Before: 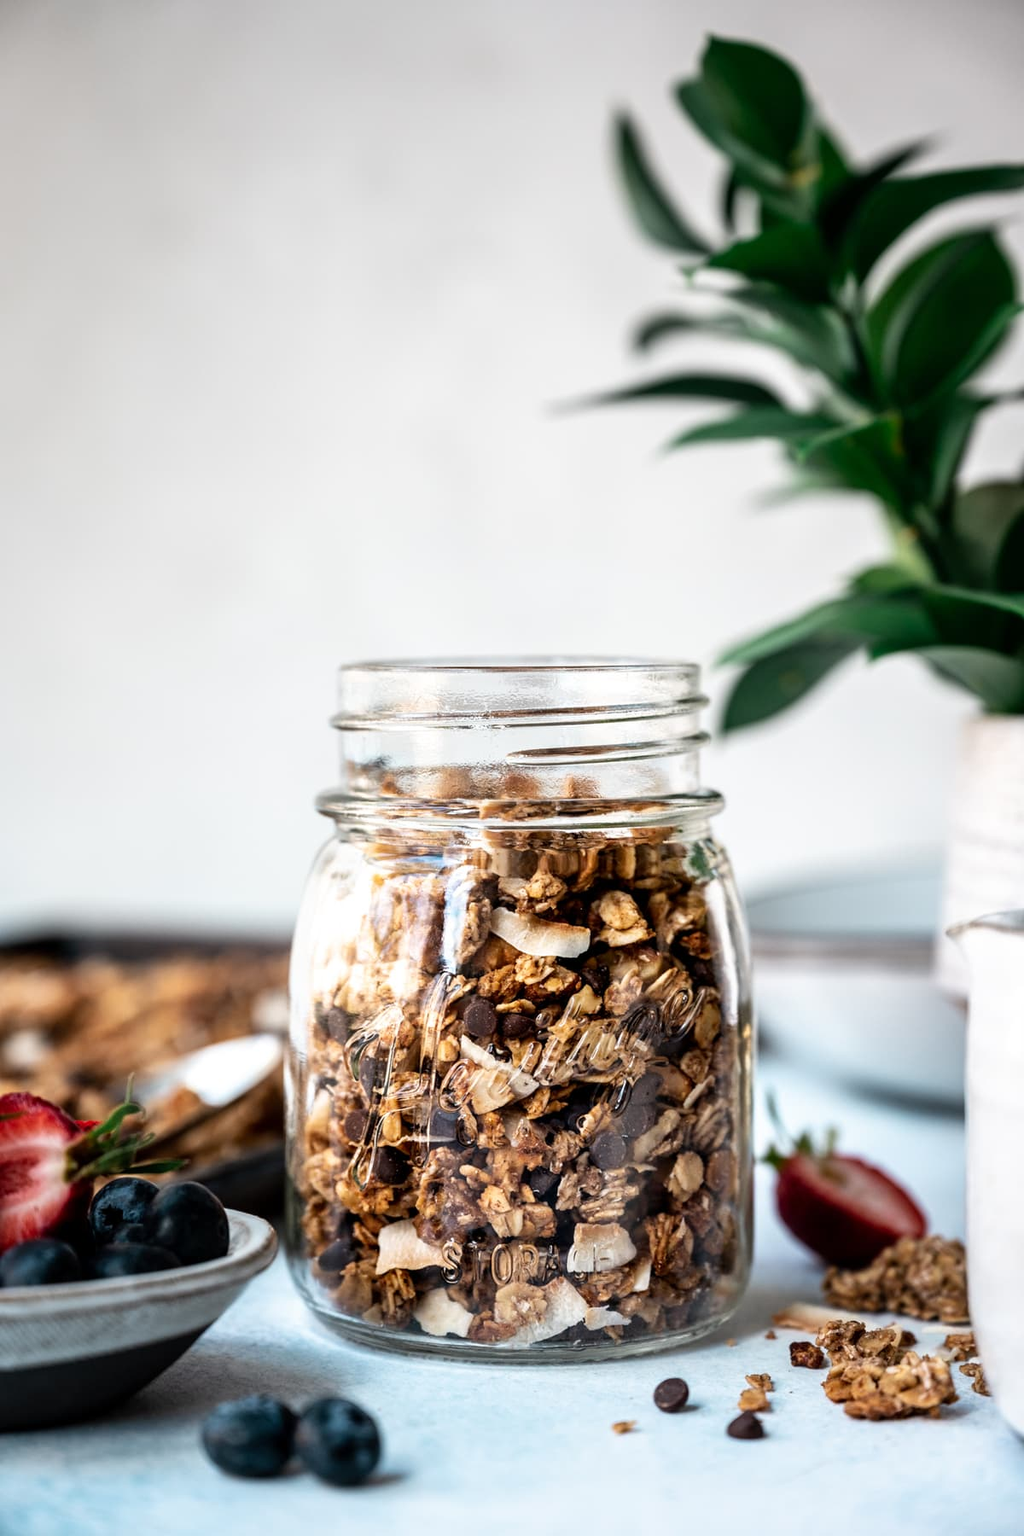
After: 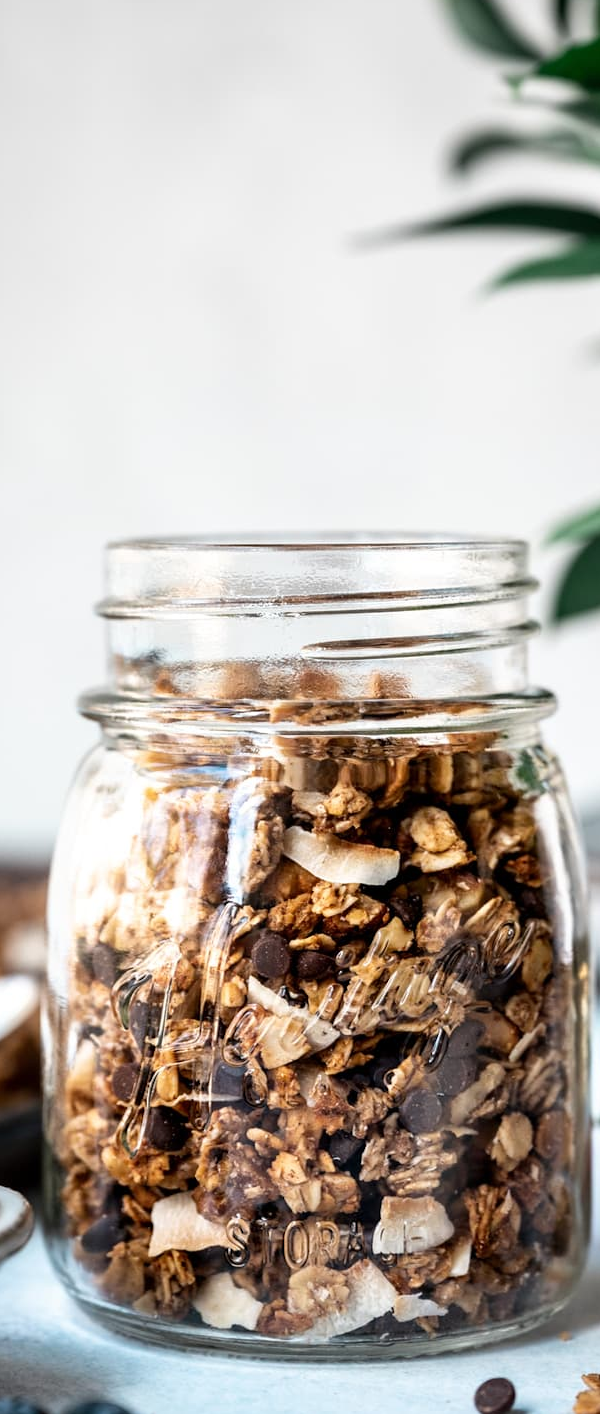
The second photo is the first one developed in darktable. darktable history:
crop and rotate: angle 0.024°, left 24.4%, top 13.185%, right 25.569%, bottom 8.206%
